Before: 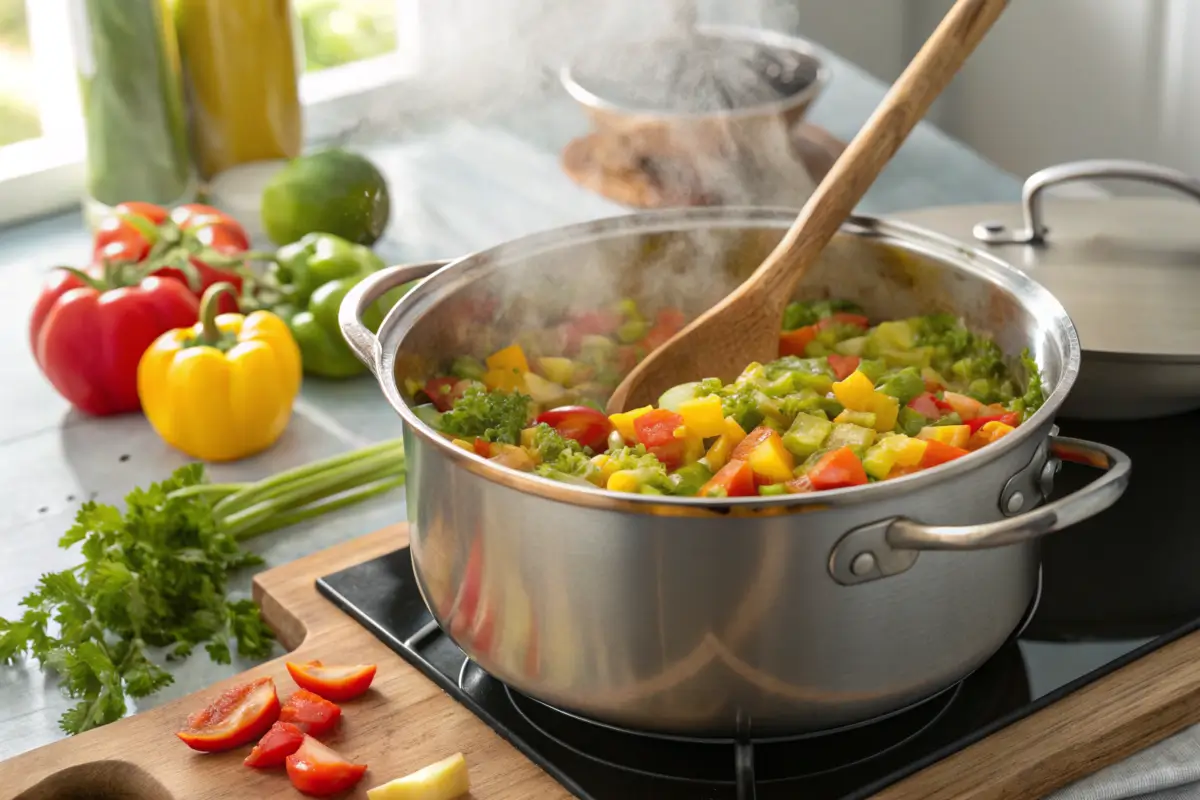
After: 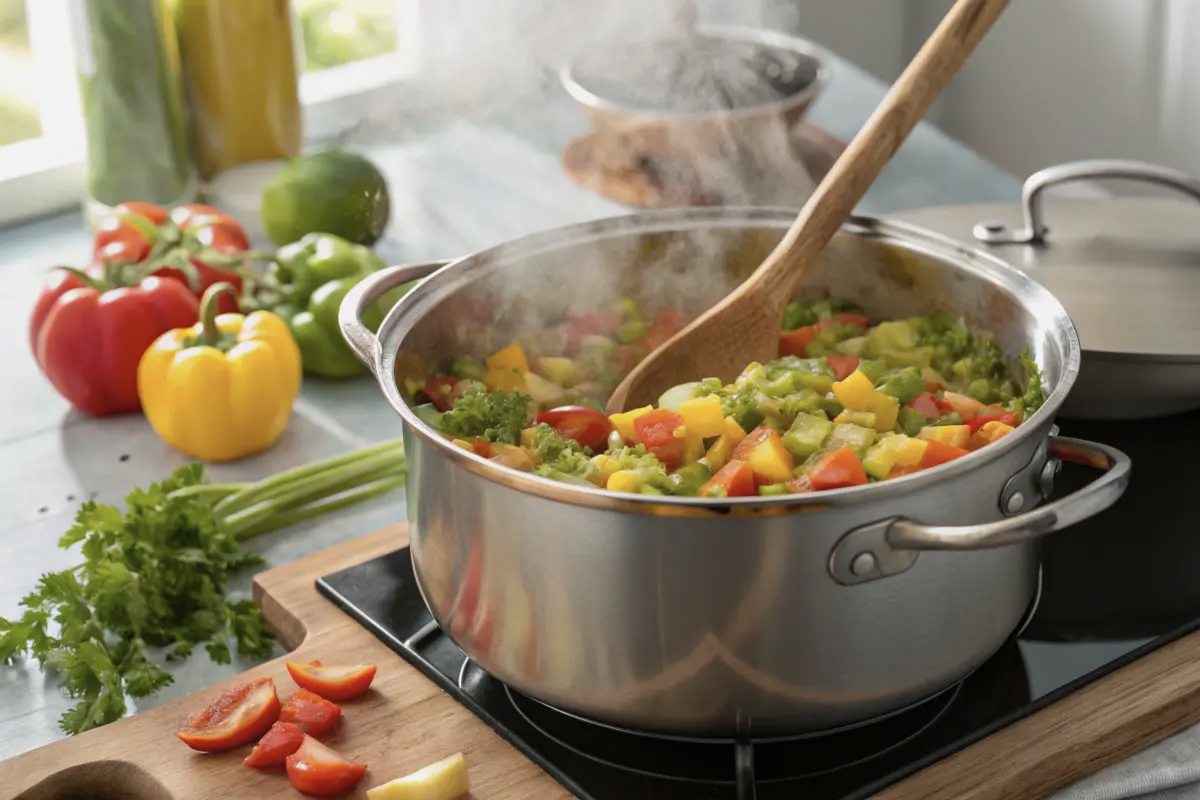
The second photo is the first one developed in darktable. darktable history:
contrast brightness saturation: saturation -0.17
exposure: exposure -0.157 EV, compensate highlight preservation false
